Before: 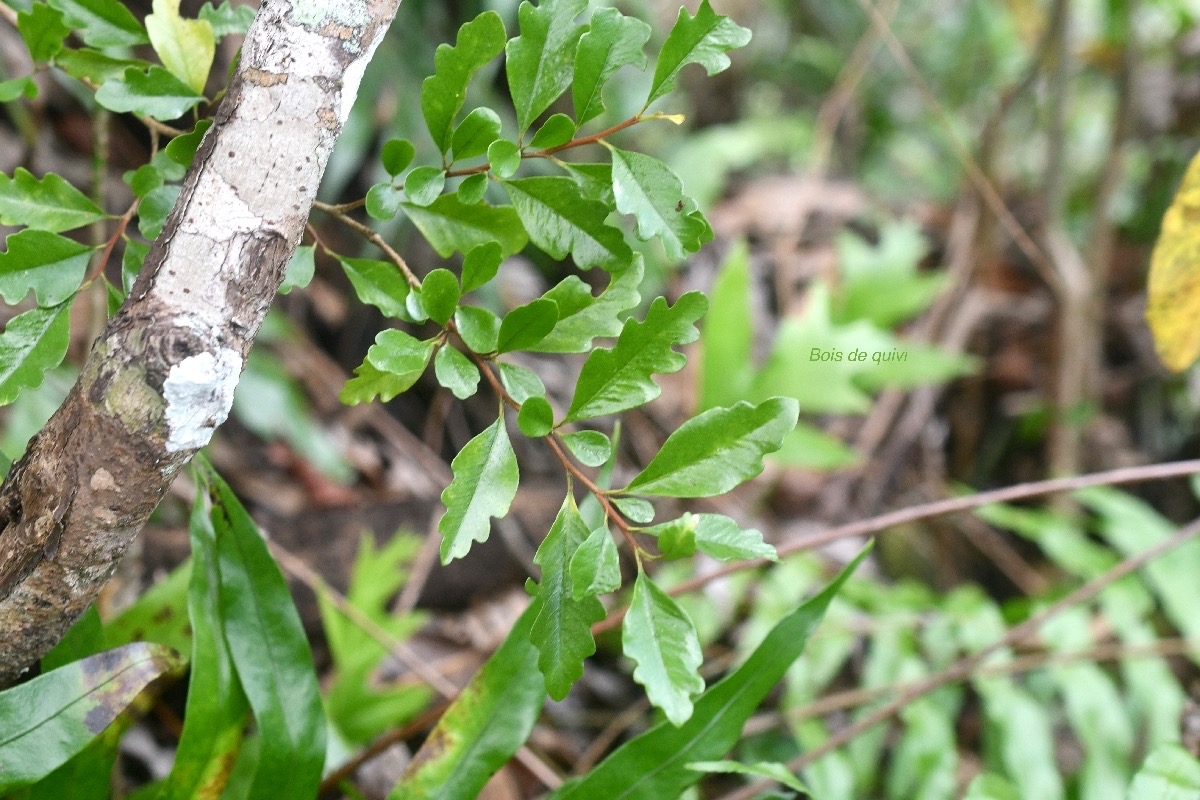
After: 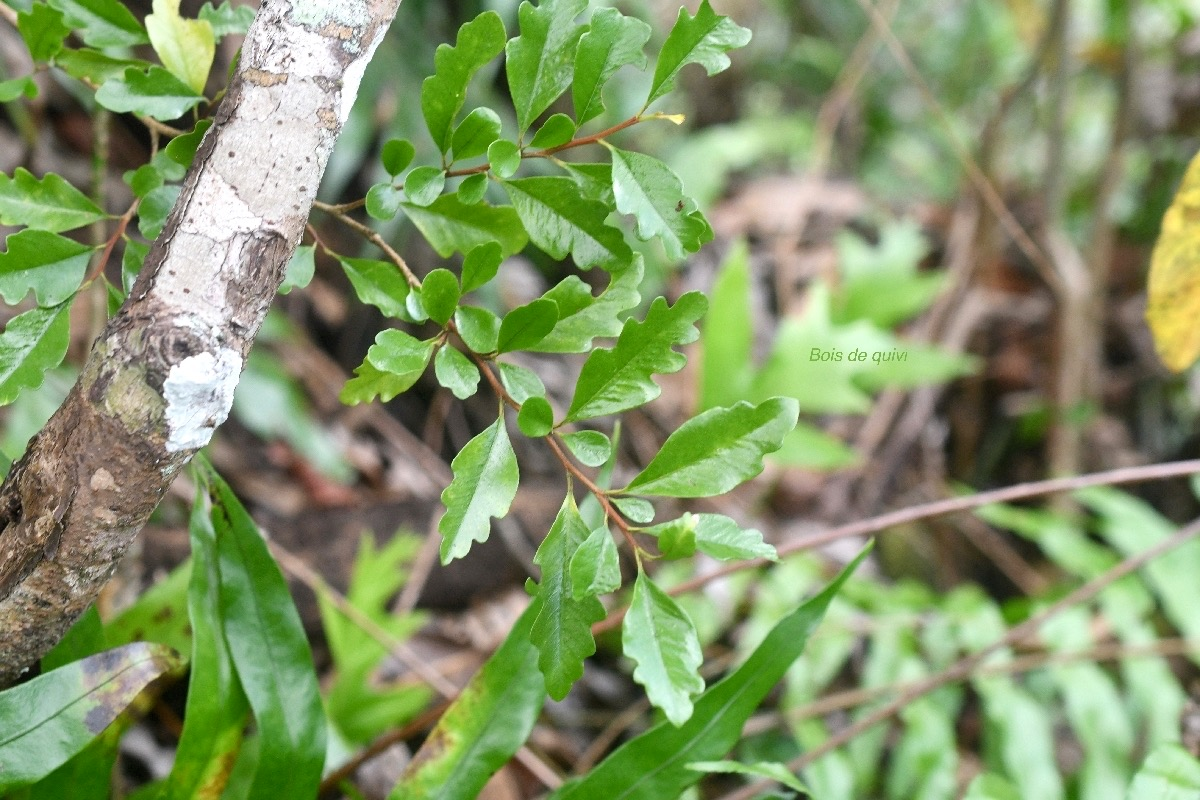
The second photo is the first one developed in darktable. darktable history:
color correction: highlights b* 0.033
levels: levels [0.018, 0.493, 1]
